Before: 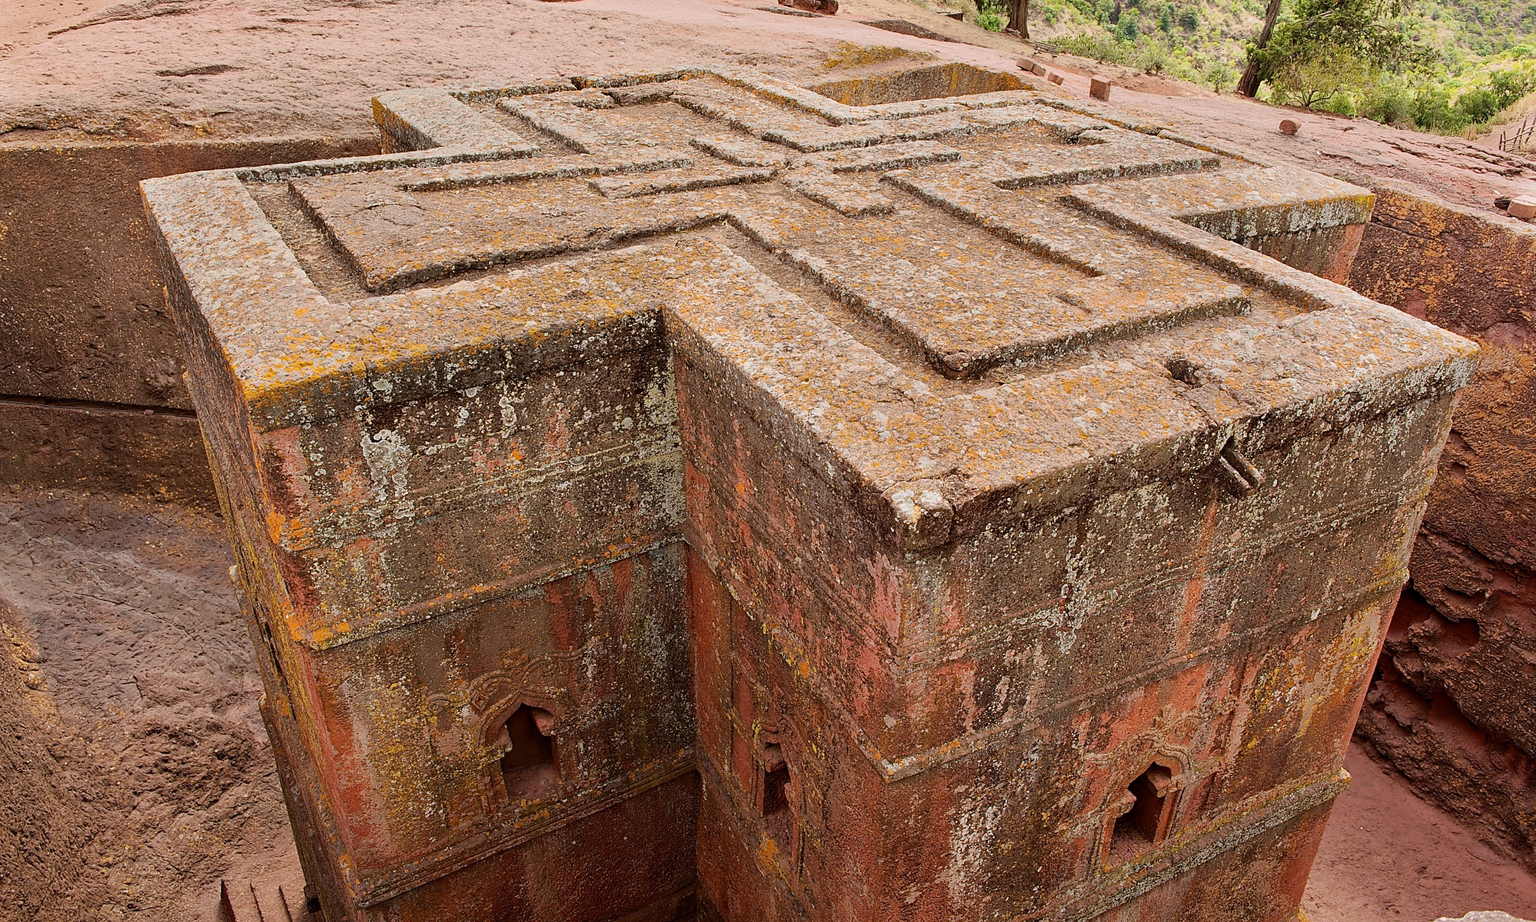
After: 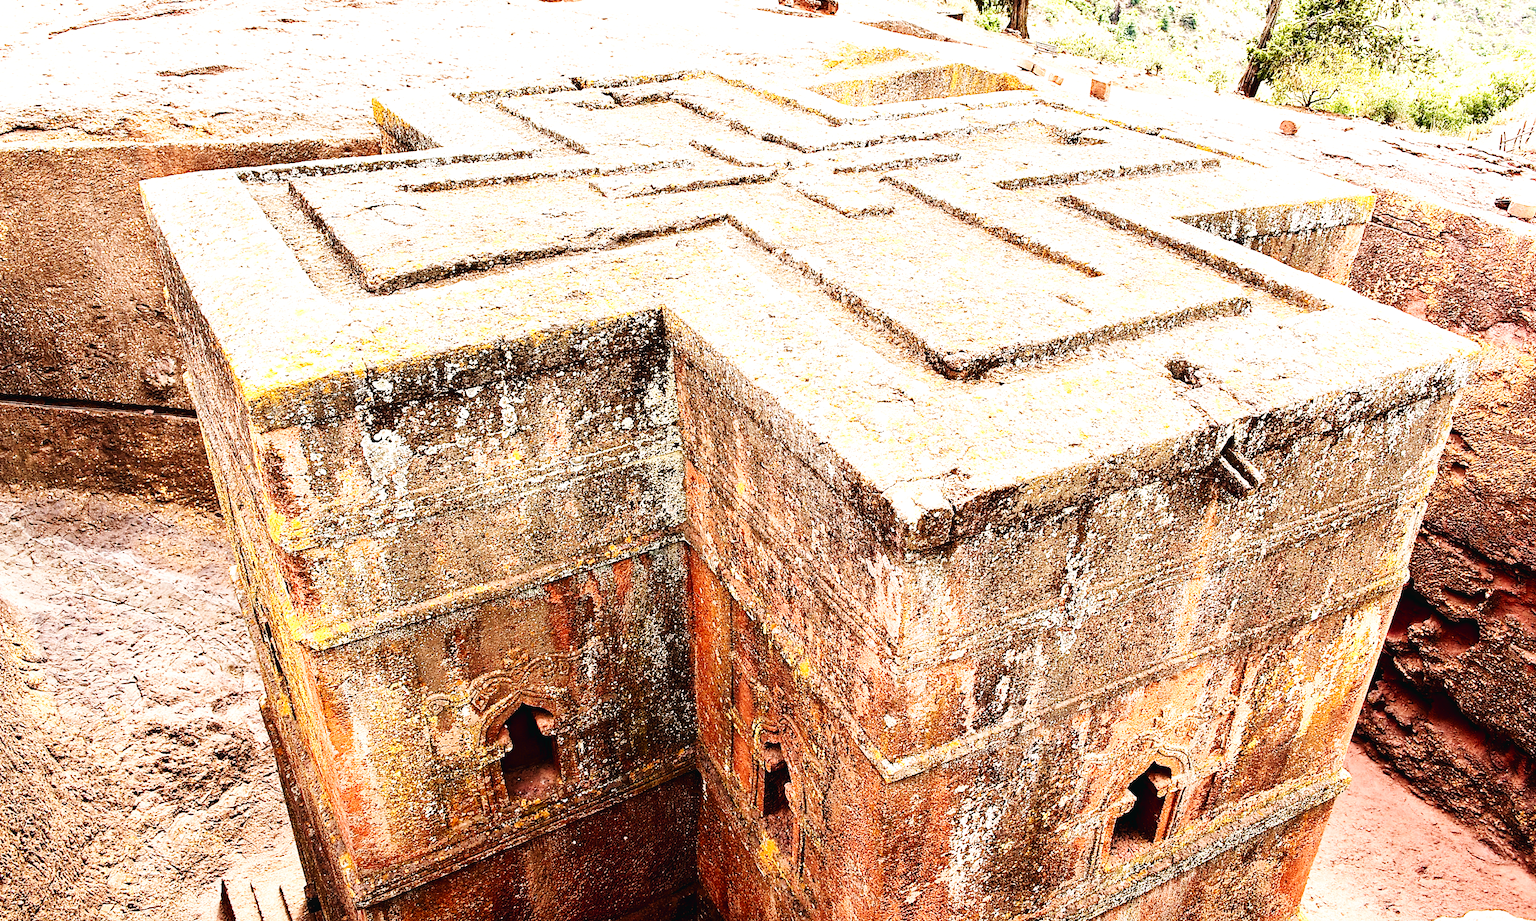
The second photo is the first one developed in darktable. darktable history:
base curve: curves: ch0 [(0, 0.003) (0.001, 0.002) (0.006, 0.004) (0.02, 0.022) (0.048, 0.086) (0.094, 0.234) (0.162, 0.431) (0.258, 0.629) (0.385, 0.8) (0.548, 0.918) (0.751, 0.988) (1, 1)], preserve colors none
exposure: black level correction 0.001, exposure 0.5 EV, compensate exposure bias true, compensate highlight preservation false
tone equalizer: -8 EV -1.08 EV, -7 EV -1.01 EV, -6 EV -0.867 EV, -5 EV -0.578 EV, -3 EV 0.578 EV, -2 EV 0.867 EV, -1 EV 1.01 EV, +0 EV 1.08 EV, edges refinement/feathering 500, mask exposure compensation -1.57 EV, preserve details no
